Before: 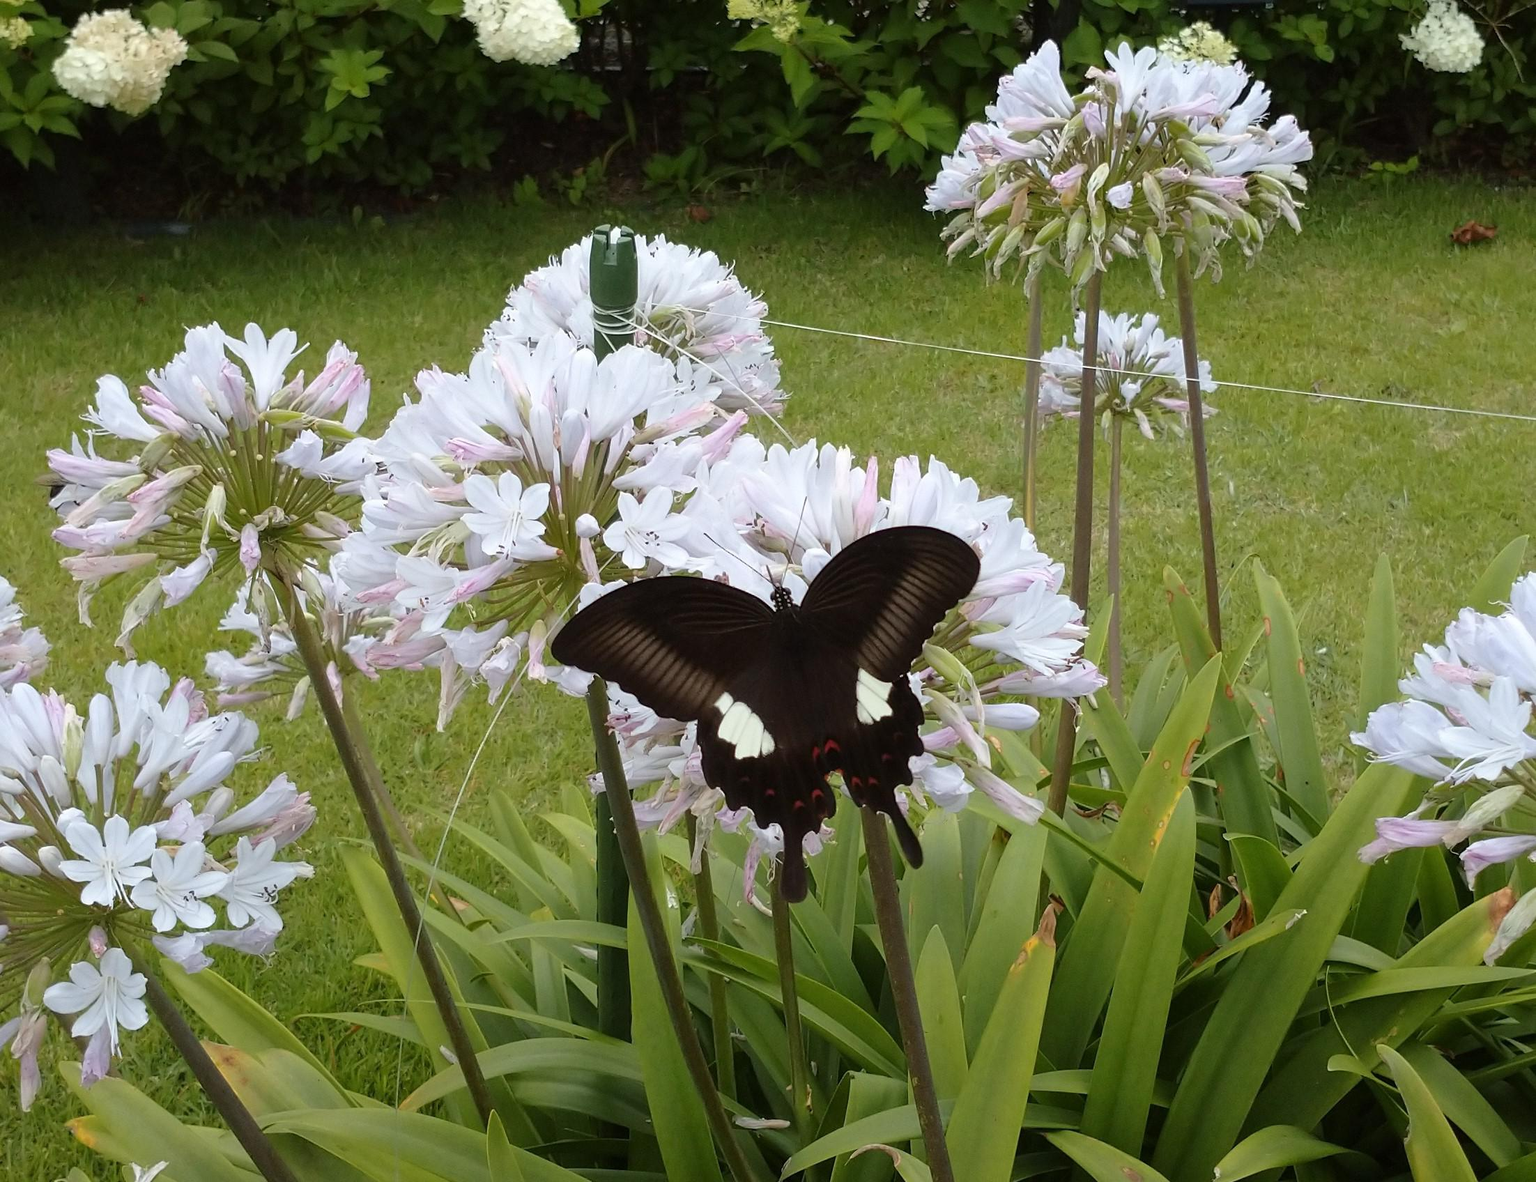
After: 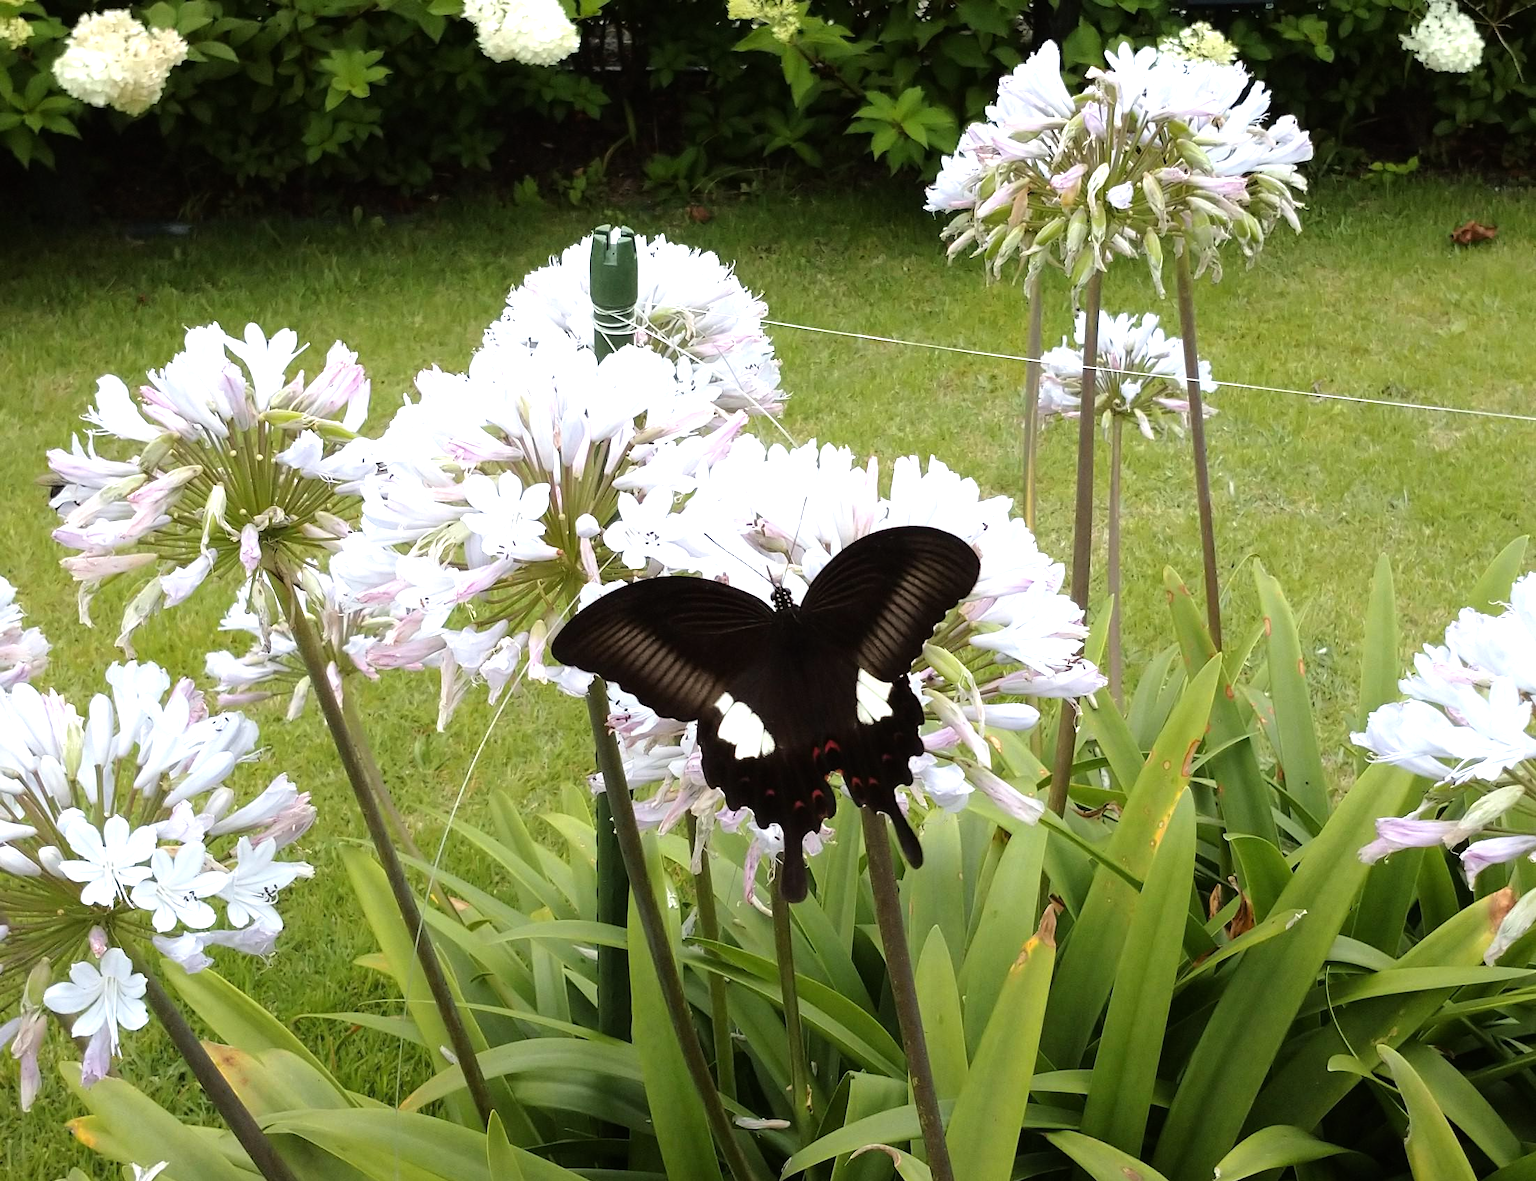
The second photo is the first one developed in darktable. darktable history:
tone equalizer: -8 EV -0.751 EV, -7 EV -0.734 EV, -6 EV -0.636 EV, -5 EV -0.38 EV, -3 EV 0.367 EV, -2 EV 0.6 EV, -1 EV 0.698 EV, +0 EV 0.725 EV
